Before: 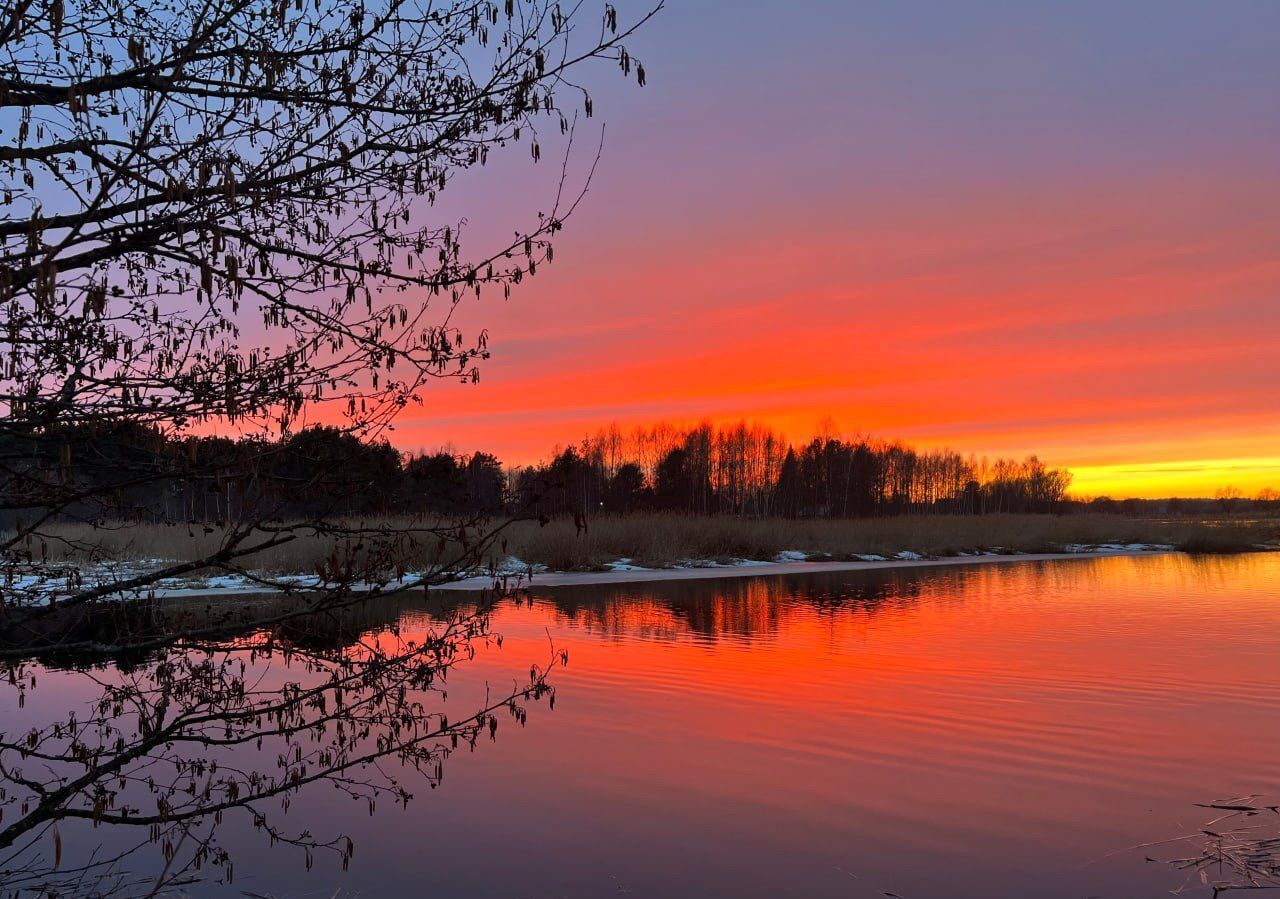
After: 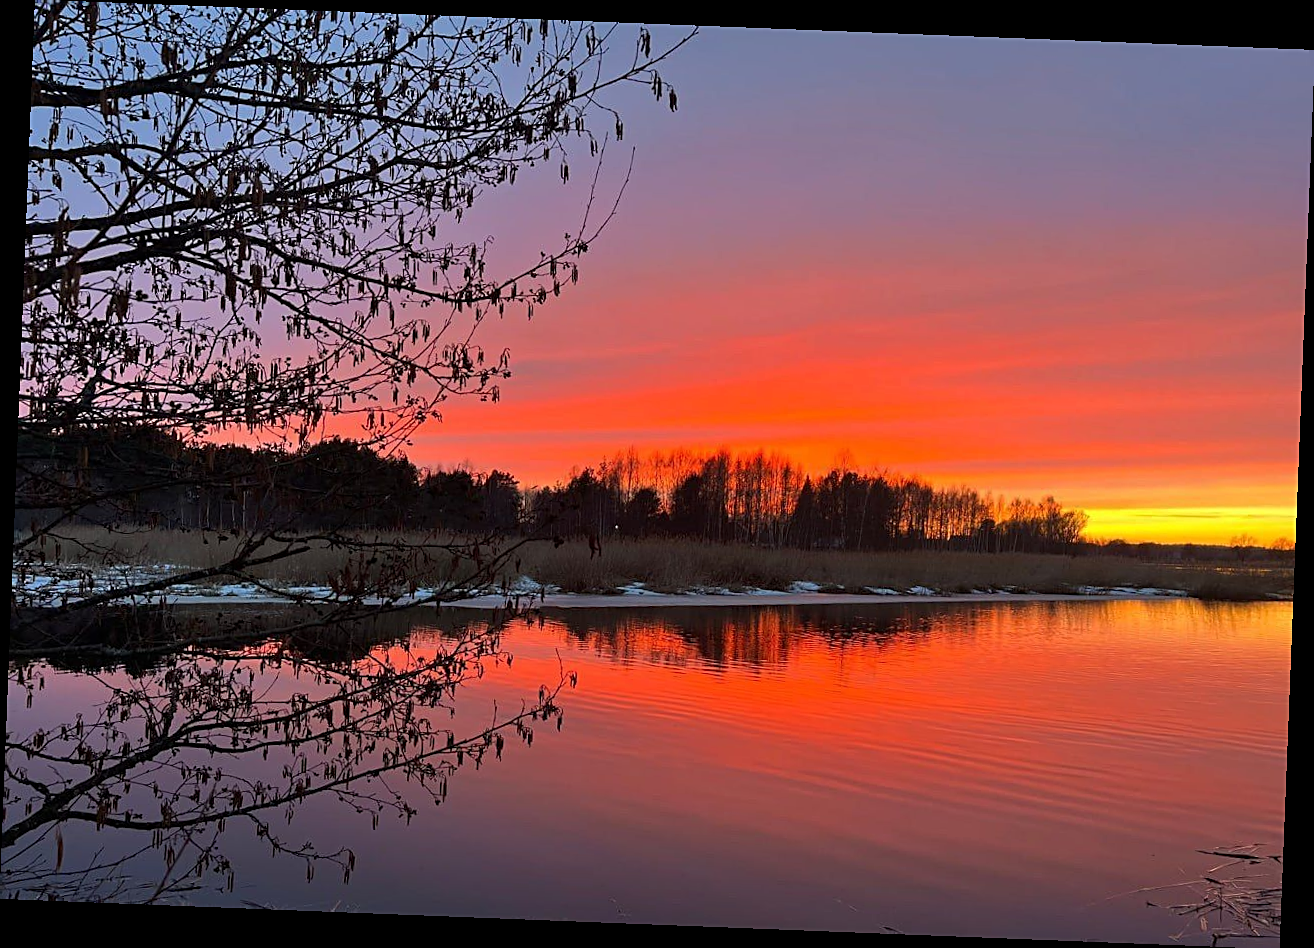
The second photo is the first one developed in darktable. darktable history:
crop and rotate: angle -2.26°
sharpen: on, module defaults
